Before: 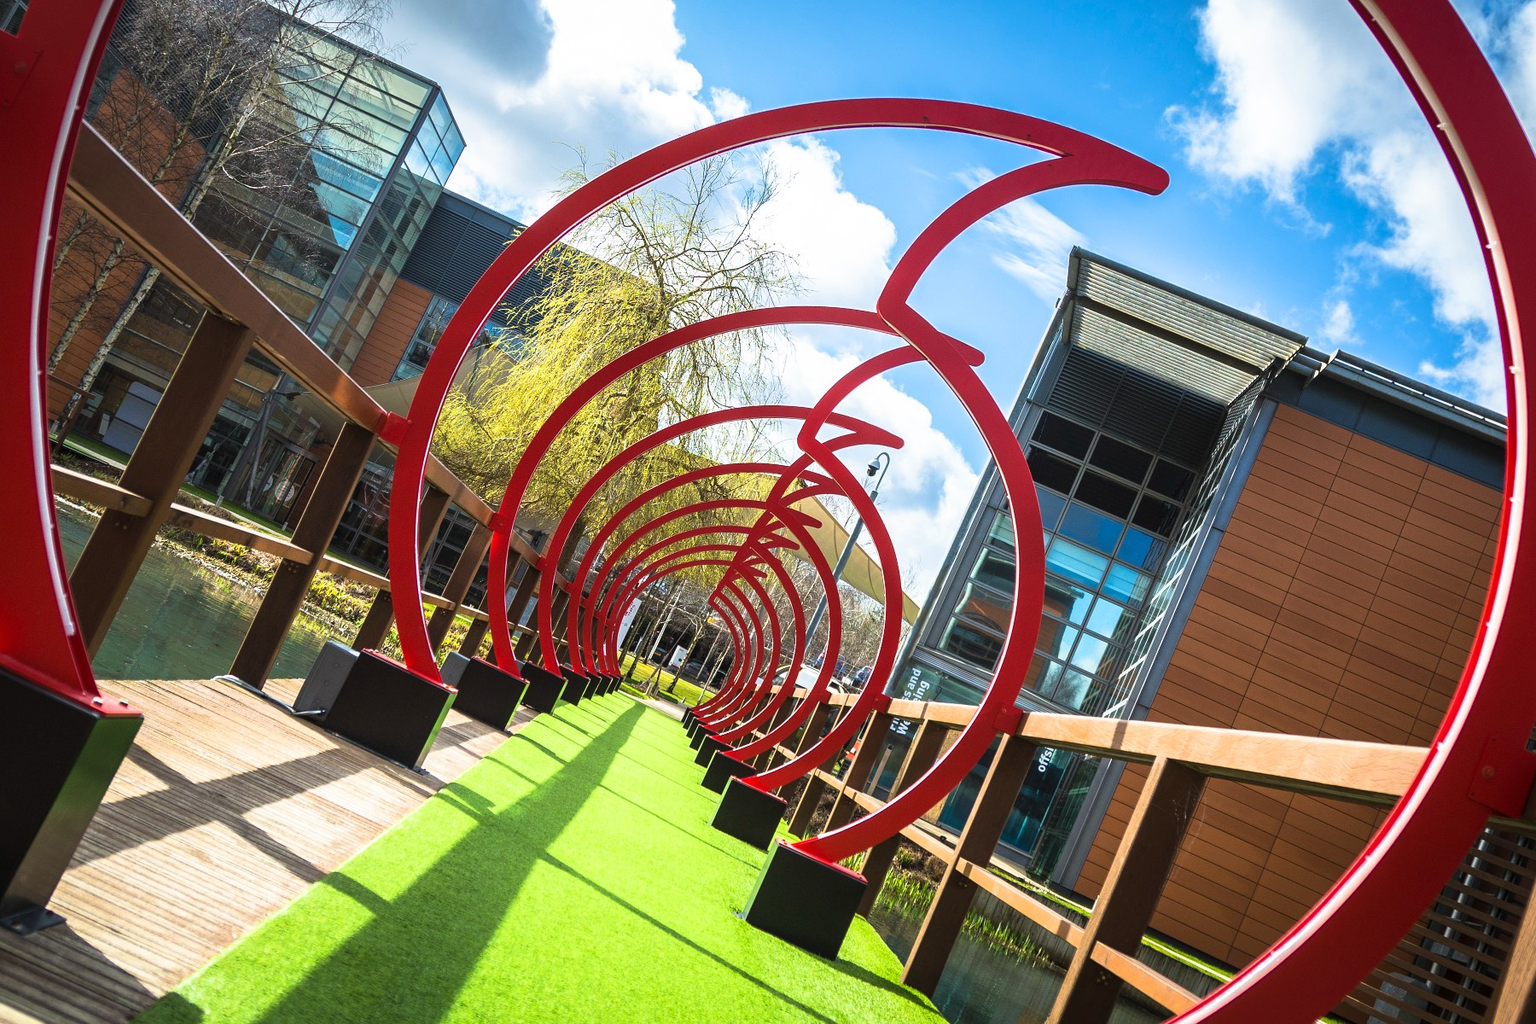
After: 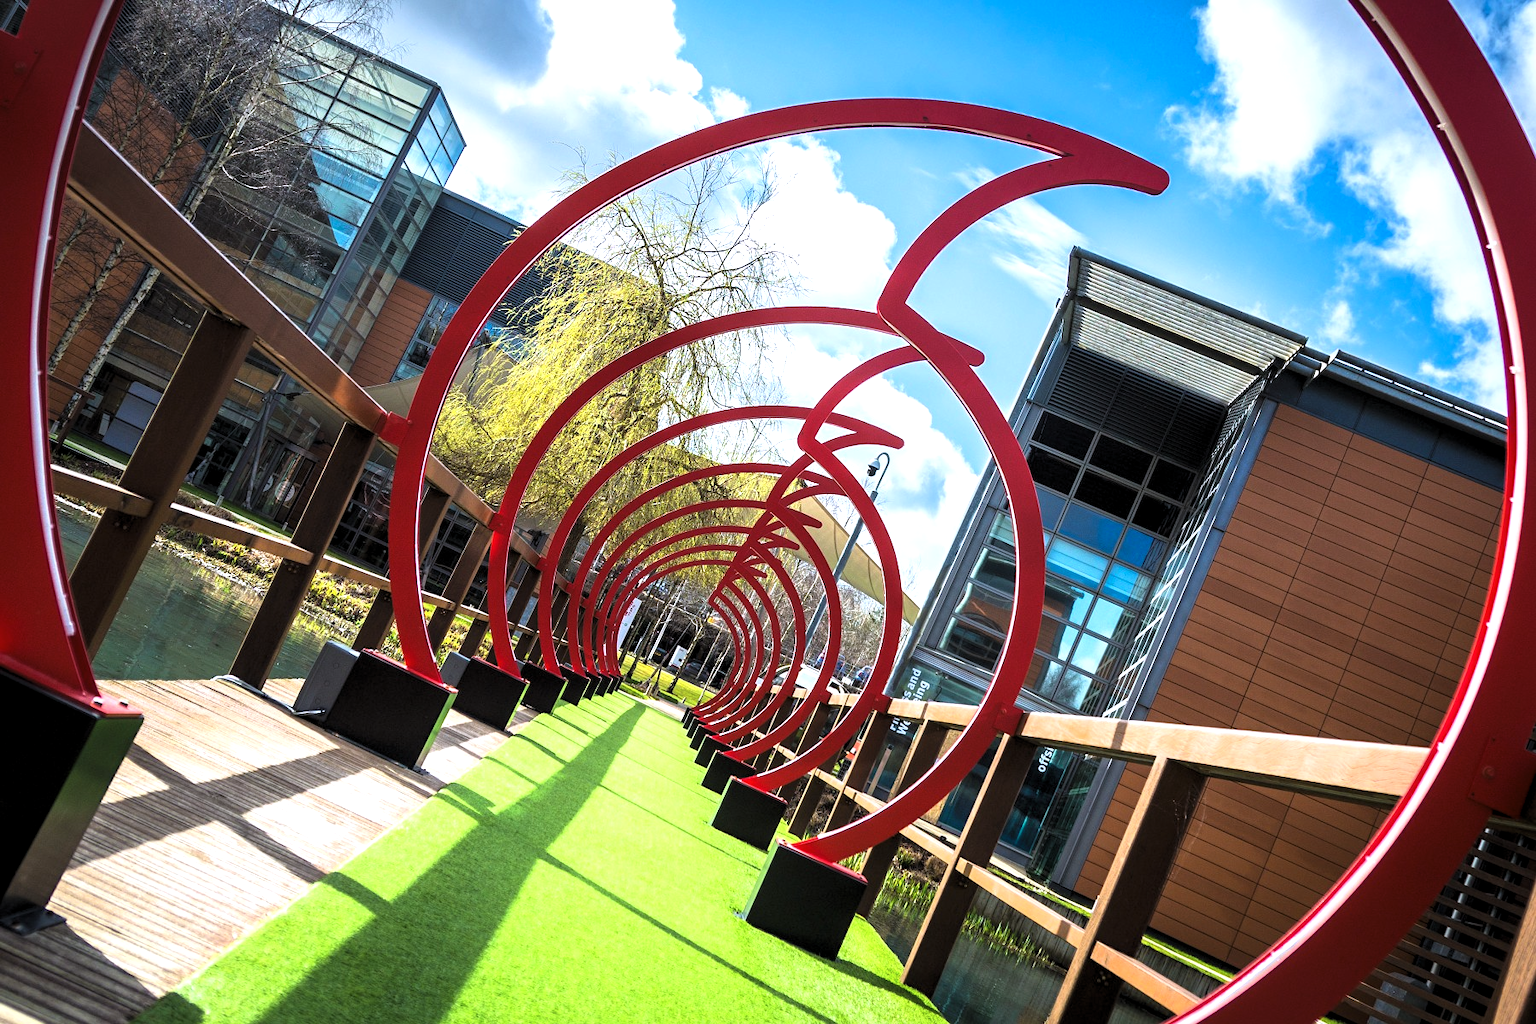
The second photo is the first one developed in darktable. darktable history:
color calibration: gray › normalize channels true, illuminant as shot in camera, x 0.358, y 0.373, temperature 4628.91 K, gamut compression 0.022
levels: levels [0.062, 0.494, 0.925]
